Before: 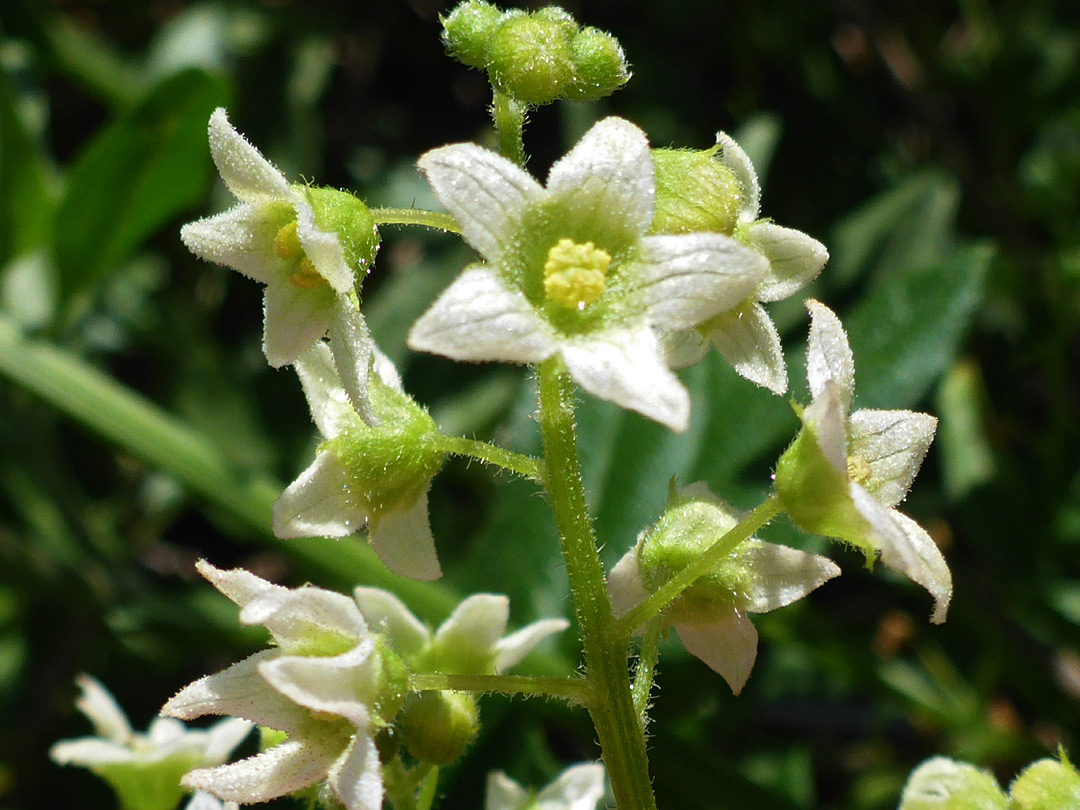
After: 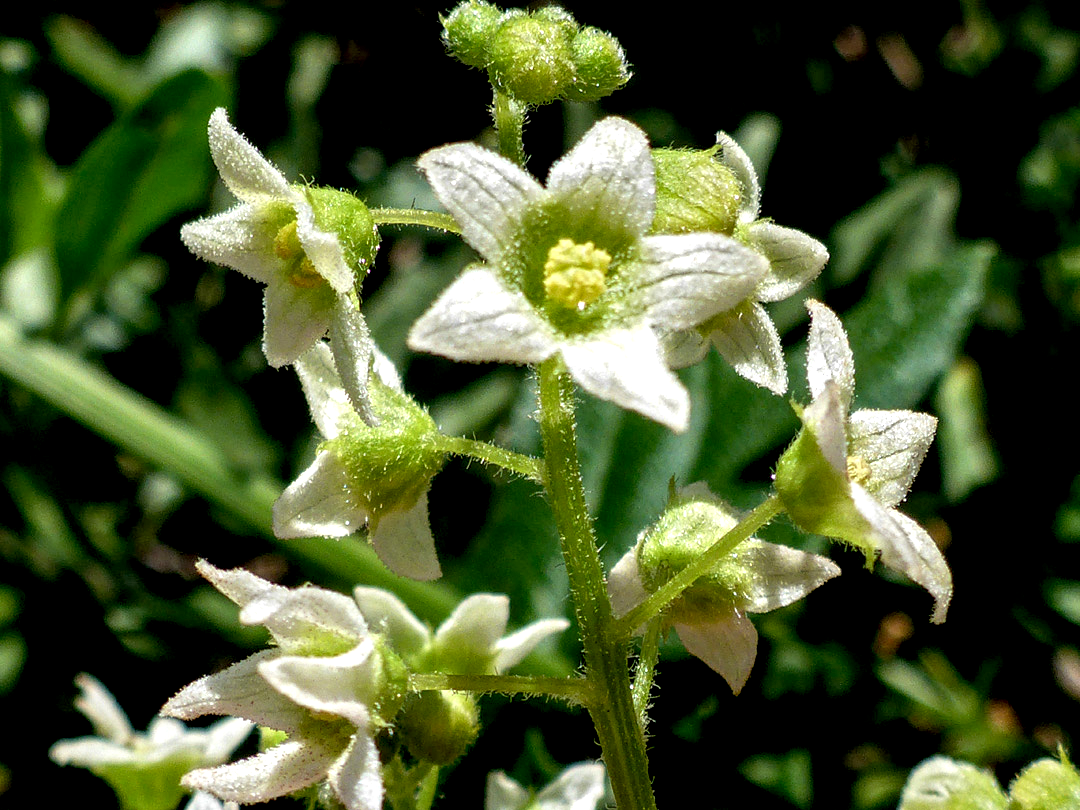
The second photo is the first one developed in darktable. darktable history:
local contrast: highlights 78%, shadows 56%, detail 173%, midtone range 0.428
exposure: black level correction 0.011, compensate highlight preservation false
